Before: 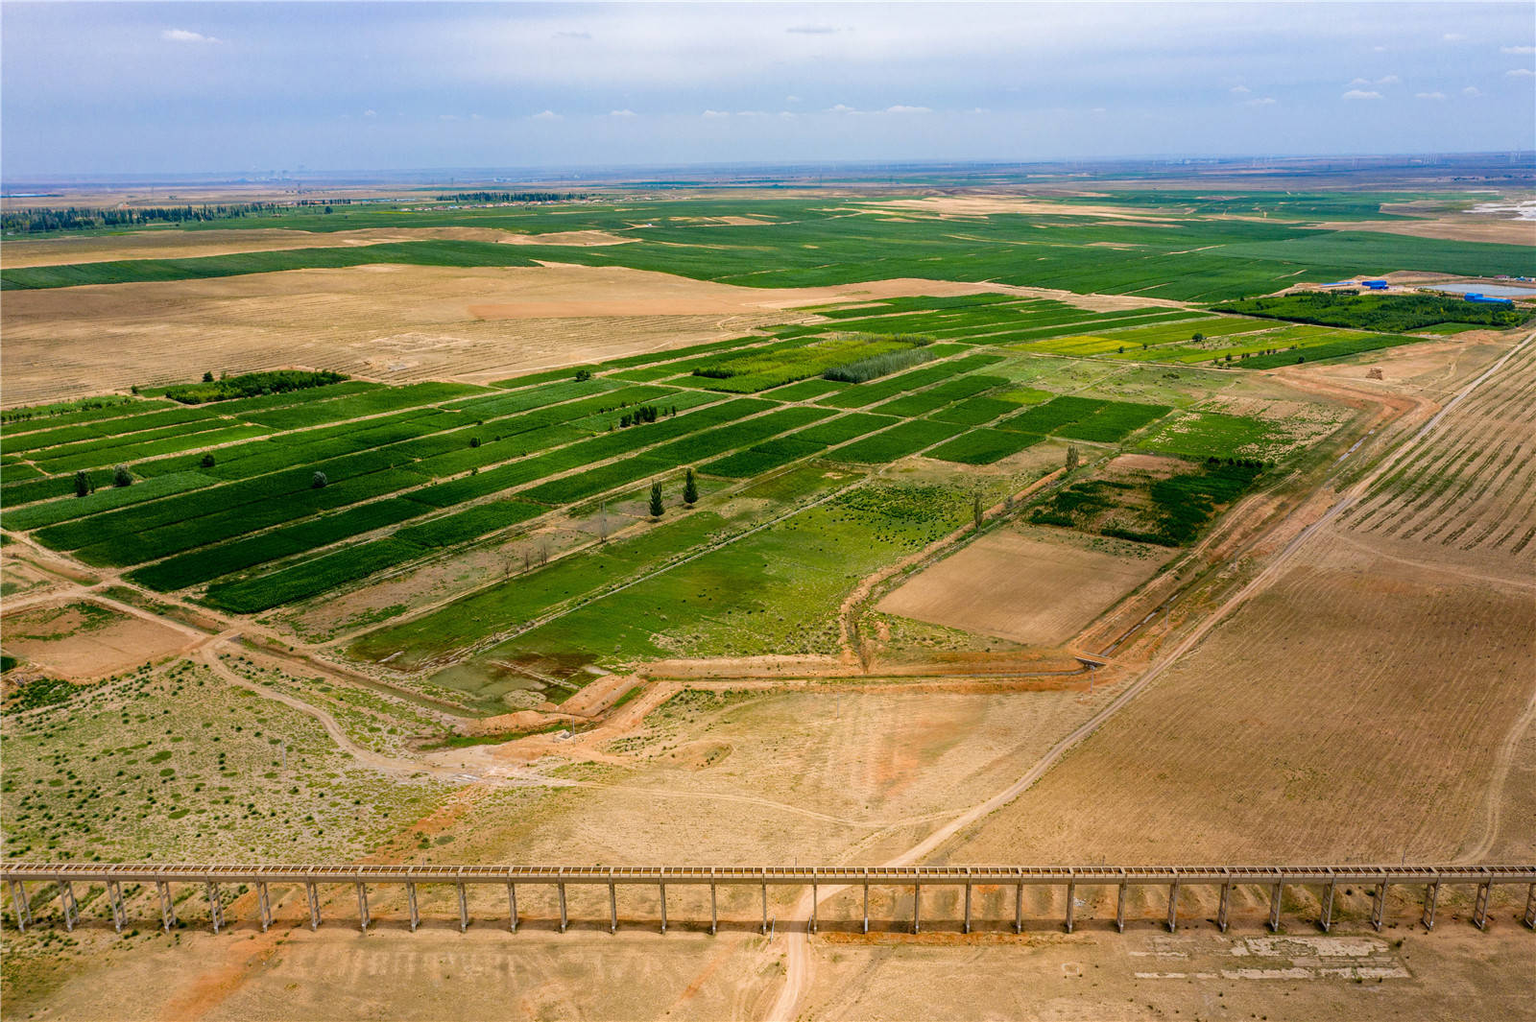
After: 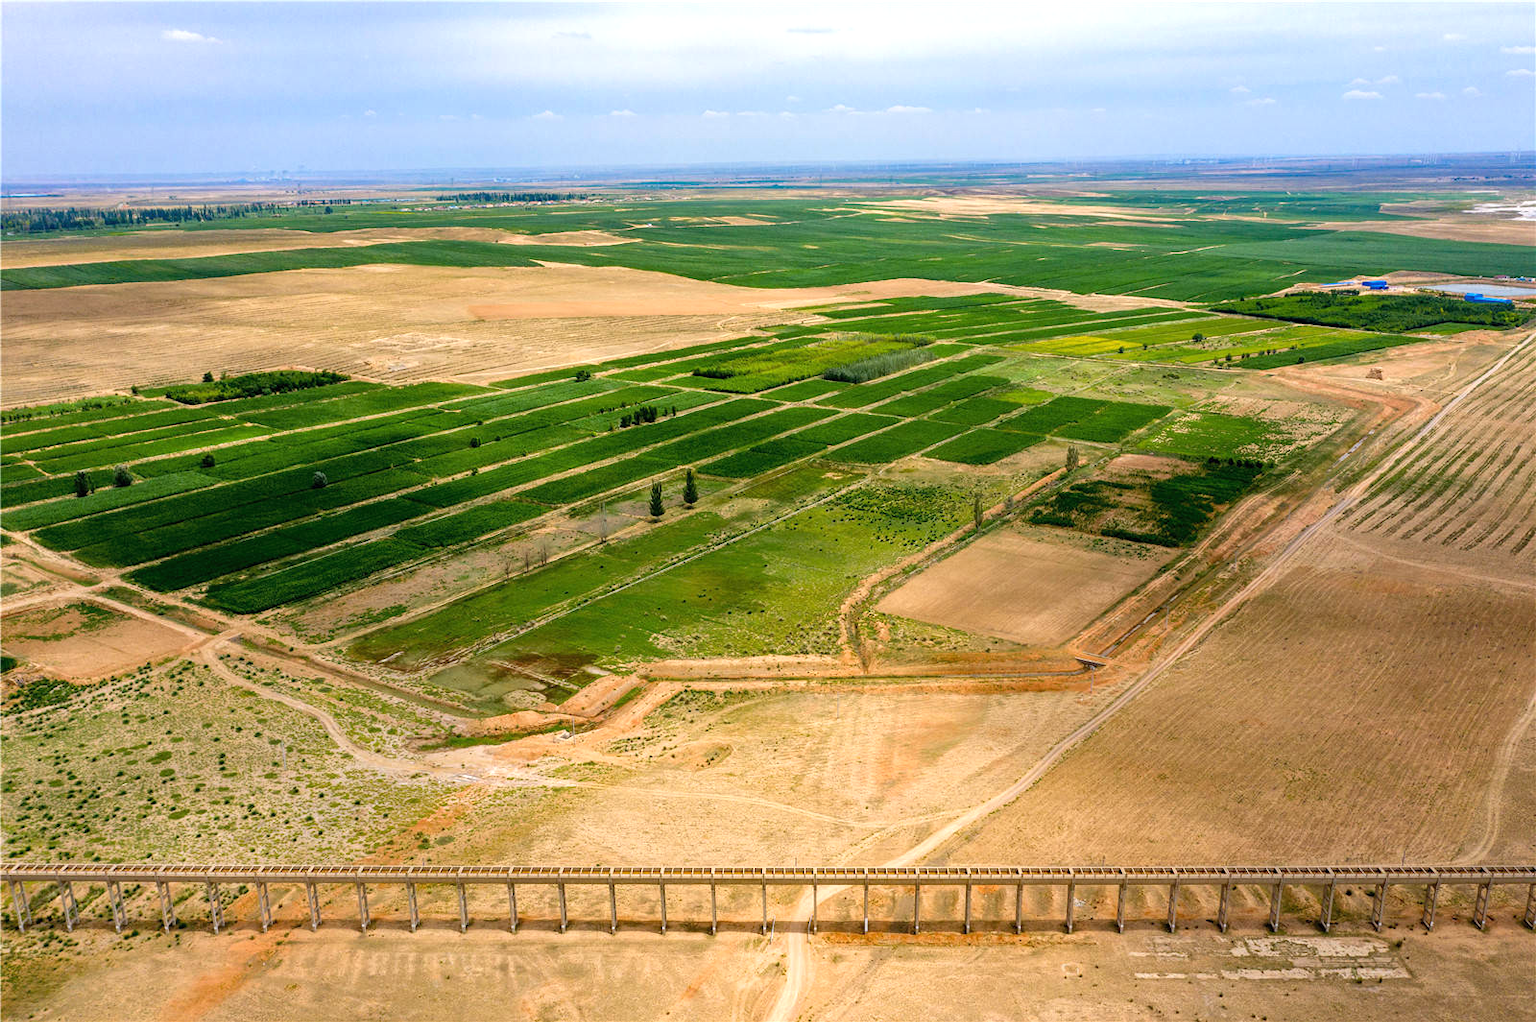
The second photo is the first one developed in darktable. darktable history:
shadows and highlights: shadows 42.82, highlights 7.78, highlights color adjustment 49.41%
tone equalizer: -8 EV -0.425 EV, -7 EV -0.404 EV, -6 EV -0.315 EV, -5 EV -0.234 EV, -3 EV 0.196 EV, -2 EV 0.346 EV, -1 EV 0.397 EV, +0 EV 0.394 EV
